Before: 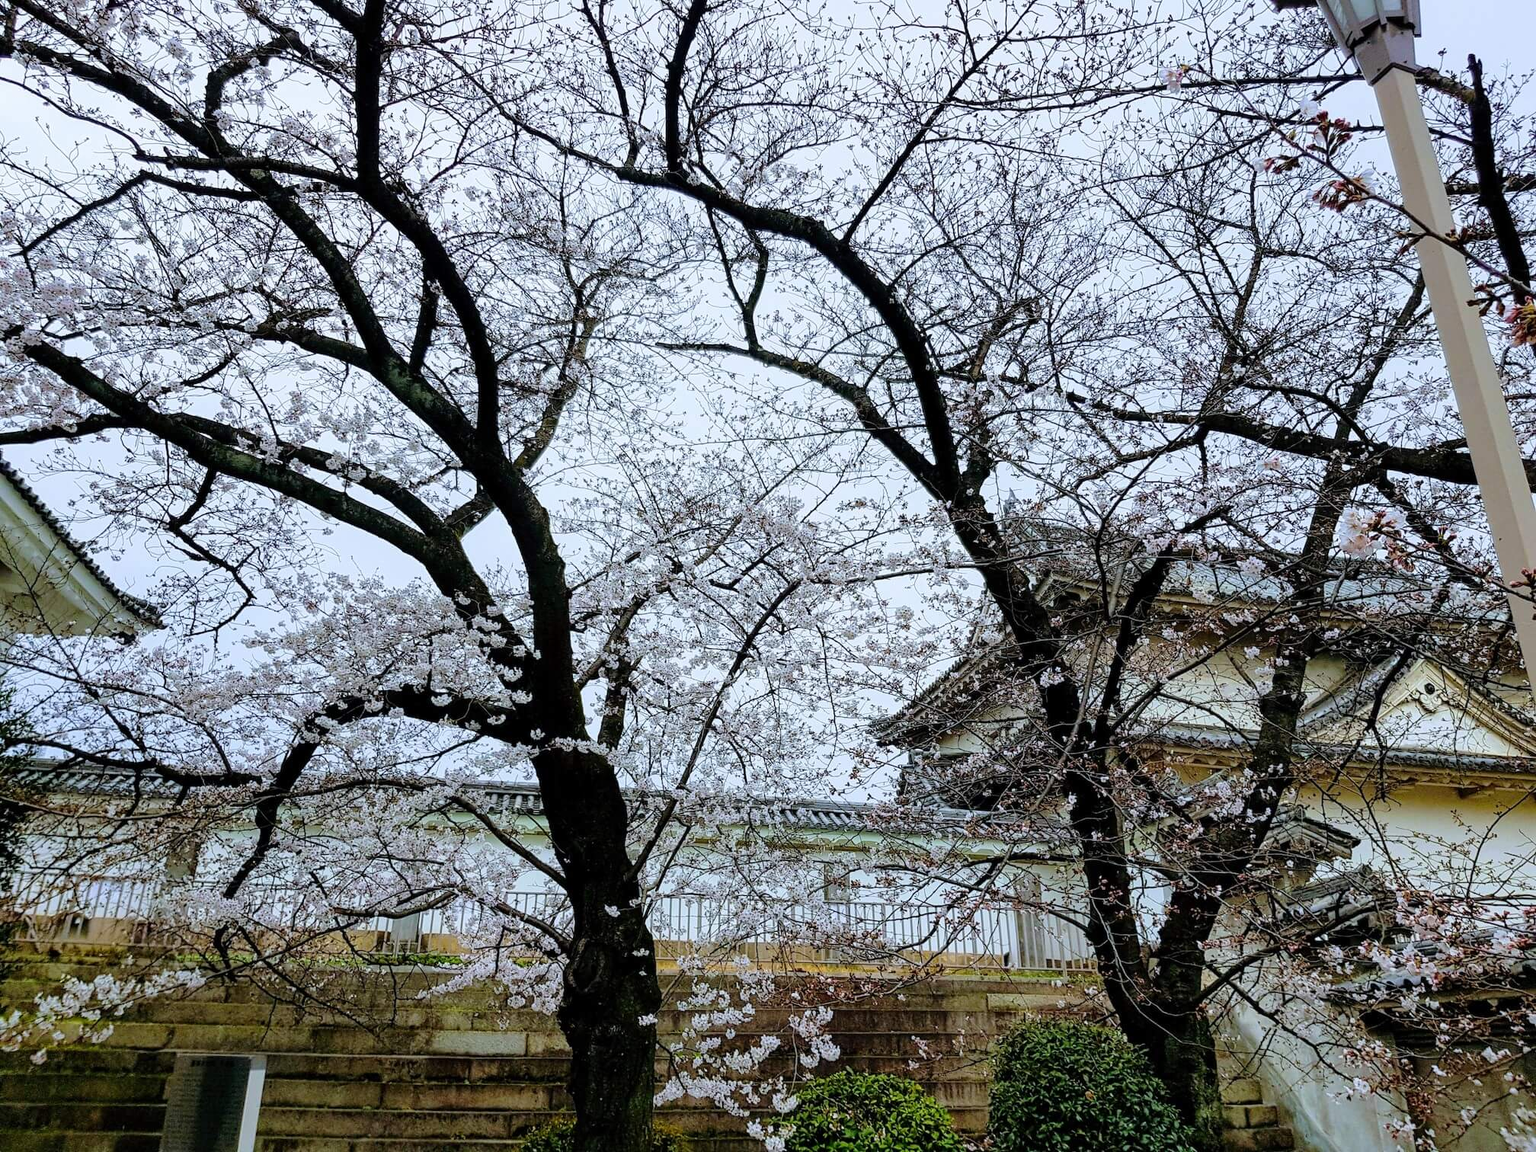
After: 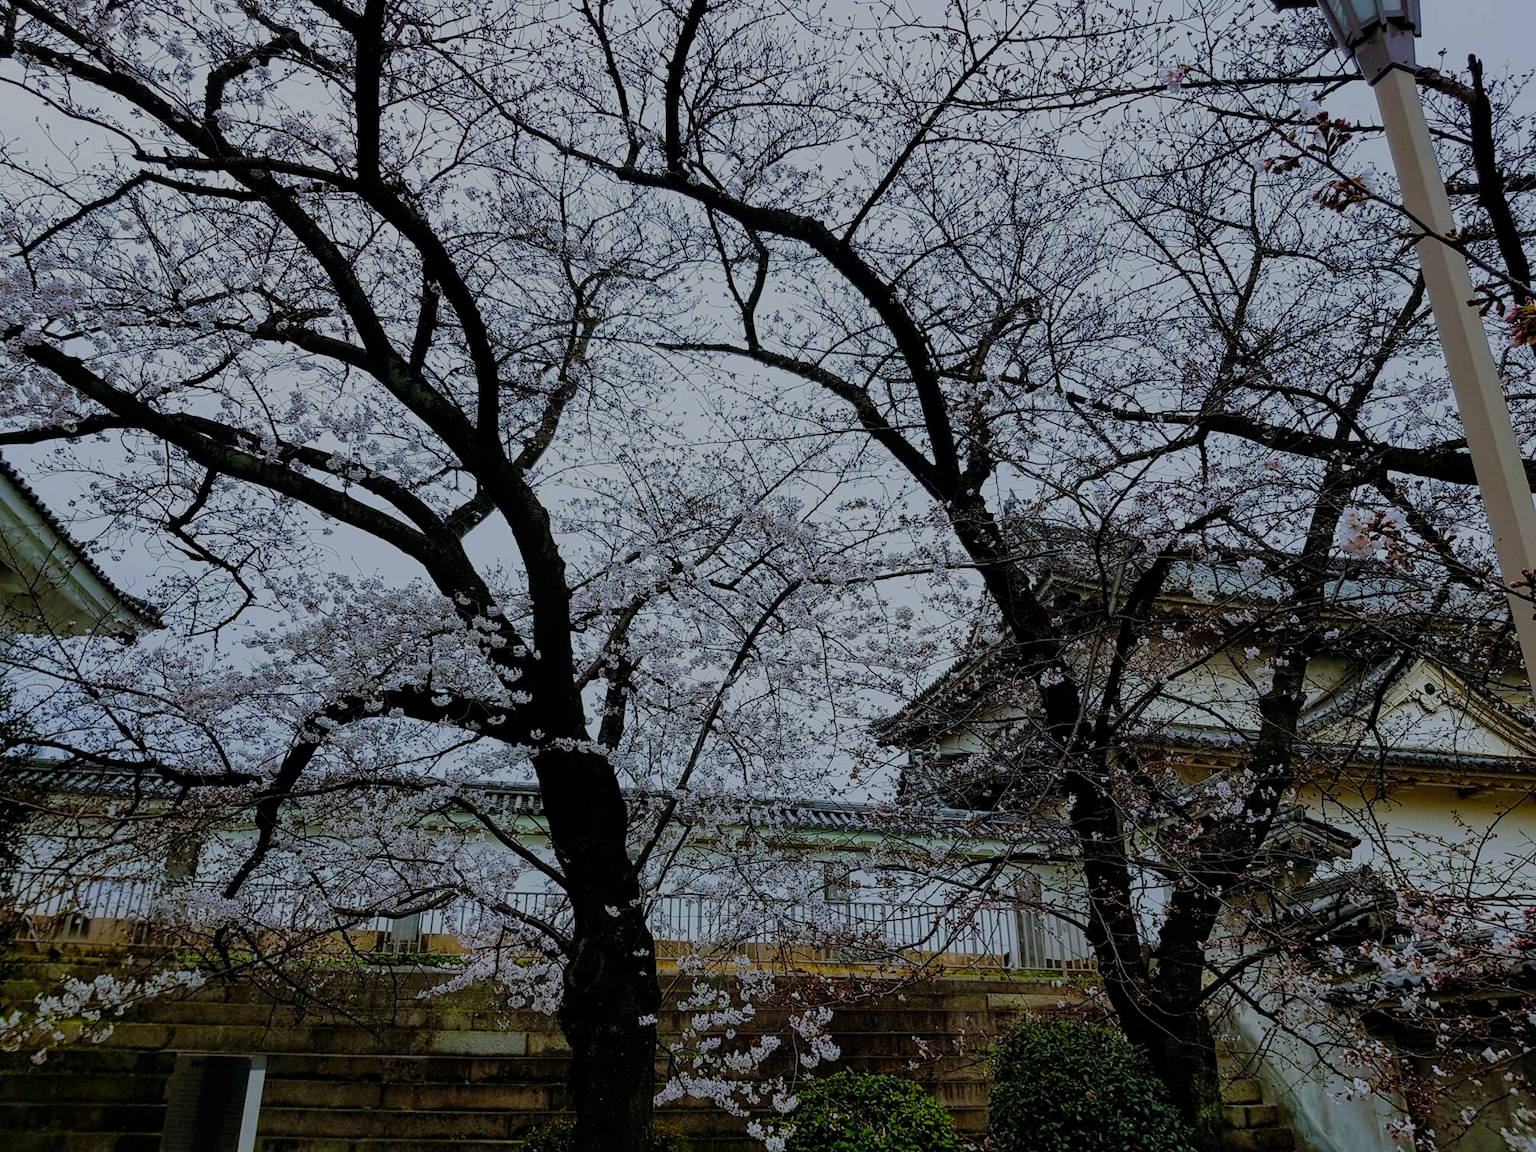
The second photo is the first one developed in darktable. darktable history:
base curve: curves: ch0 [(0, 0) (0.028, 0.03) (0.121, 0.232) (0.46, 0.748) (0.859, 0.968) (1, 1)], preserve colors none
exposure: exposure -2.002 EV, compensate highlight preservation false
